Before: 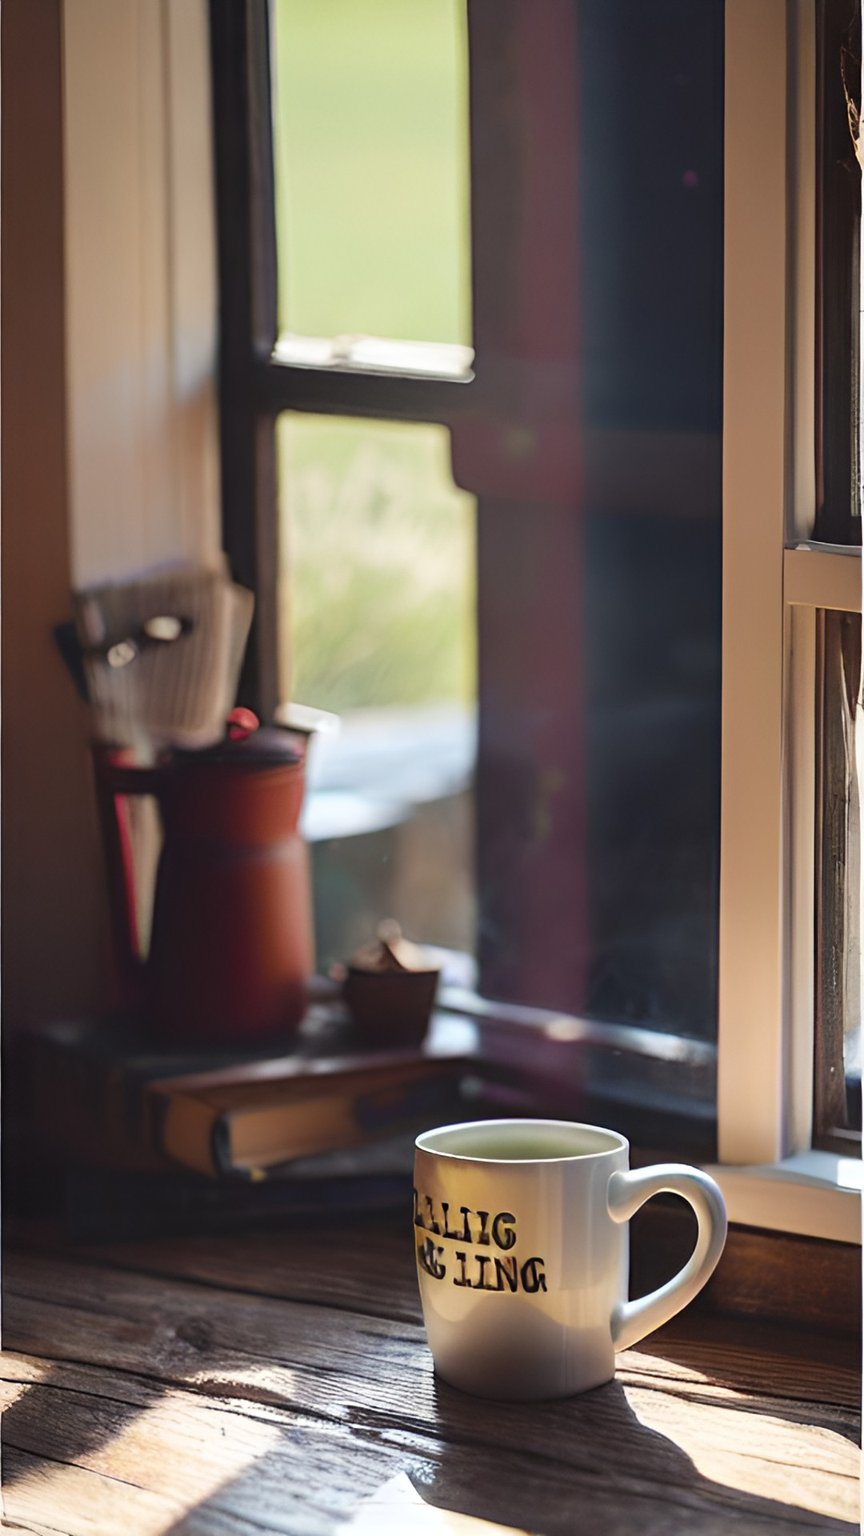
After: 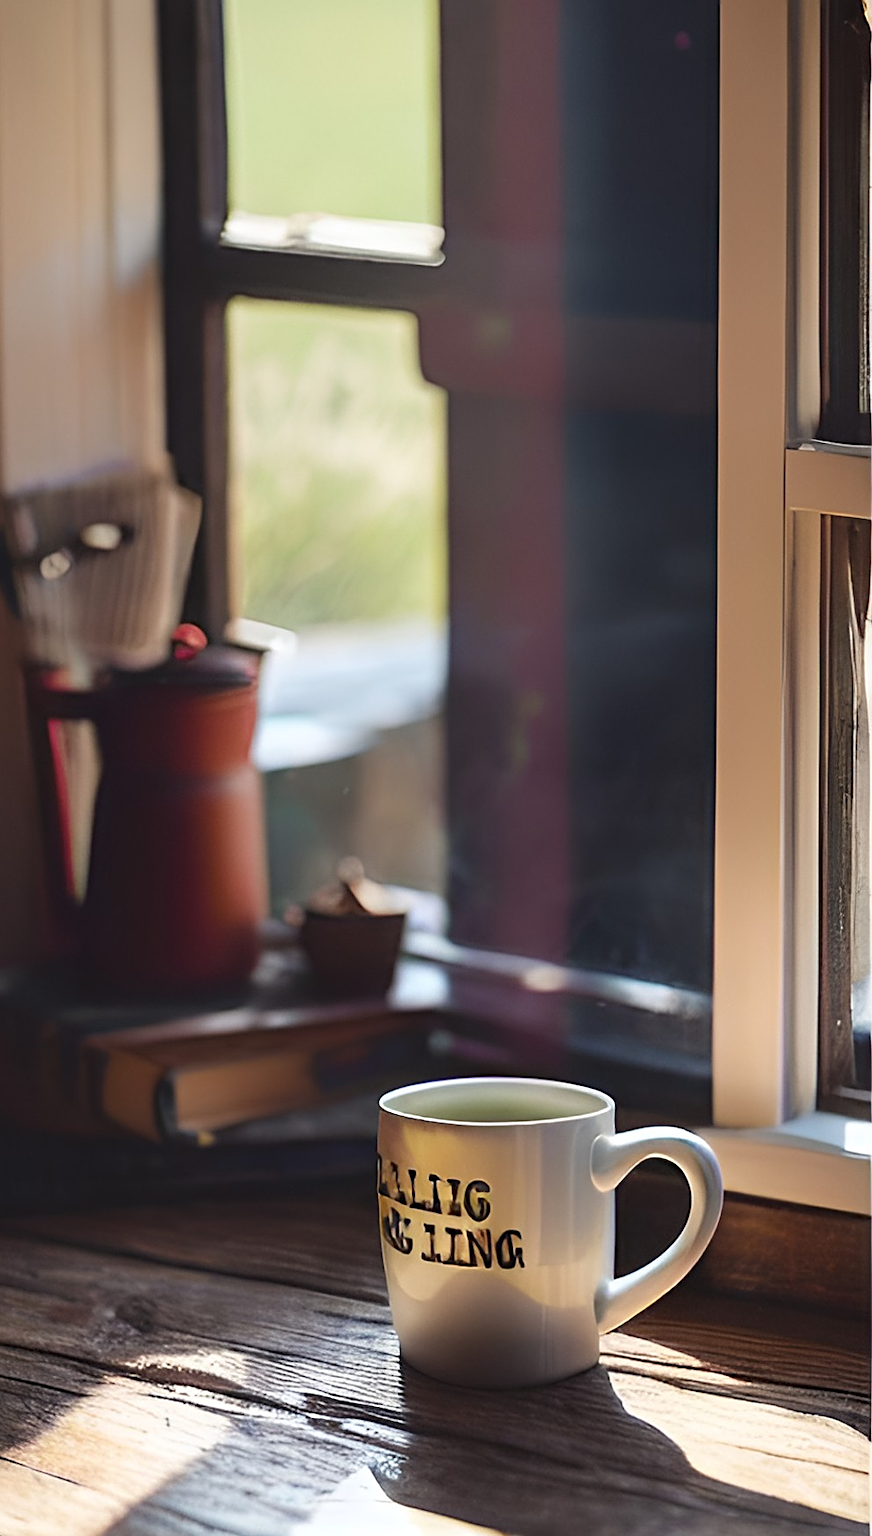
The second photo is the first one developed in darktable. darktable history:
sharpen: on, module defaults
crop and rotate: left 8.262%, top 9.226%
